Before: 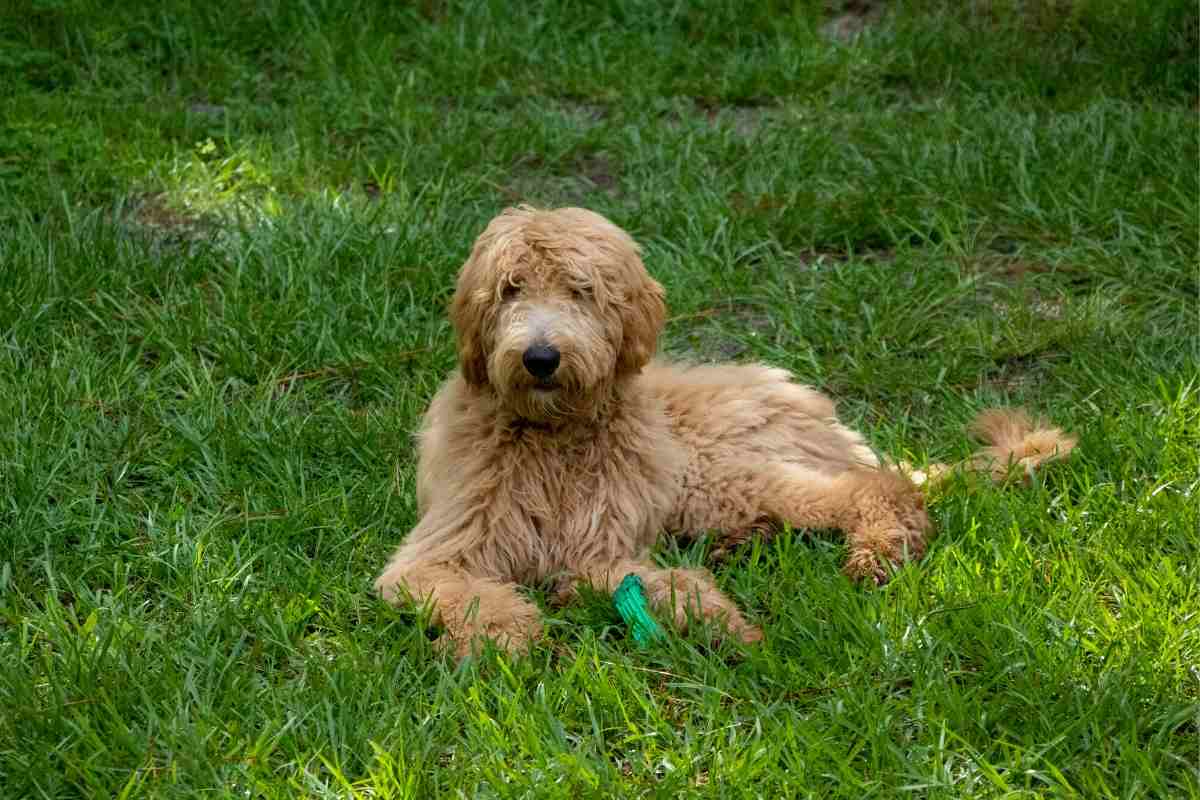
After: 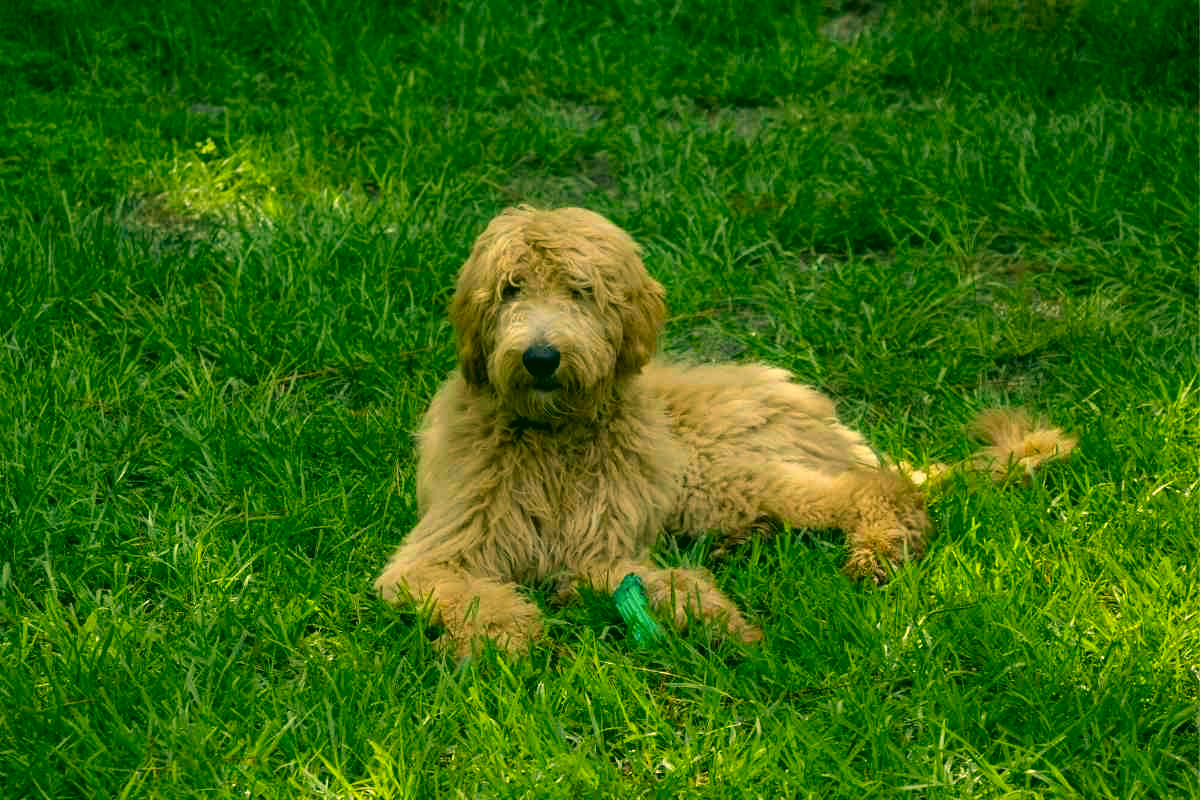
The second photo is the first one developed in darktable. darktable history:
color correction: highlights a* 5.62, highlights b* 33.57, shadows a* -25.86, shadows b* 4.02
